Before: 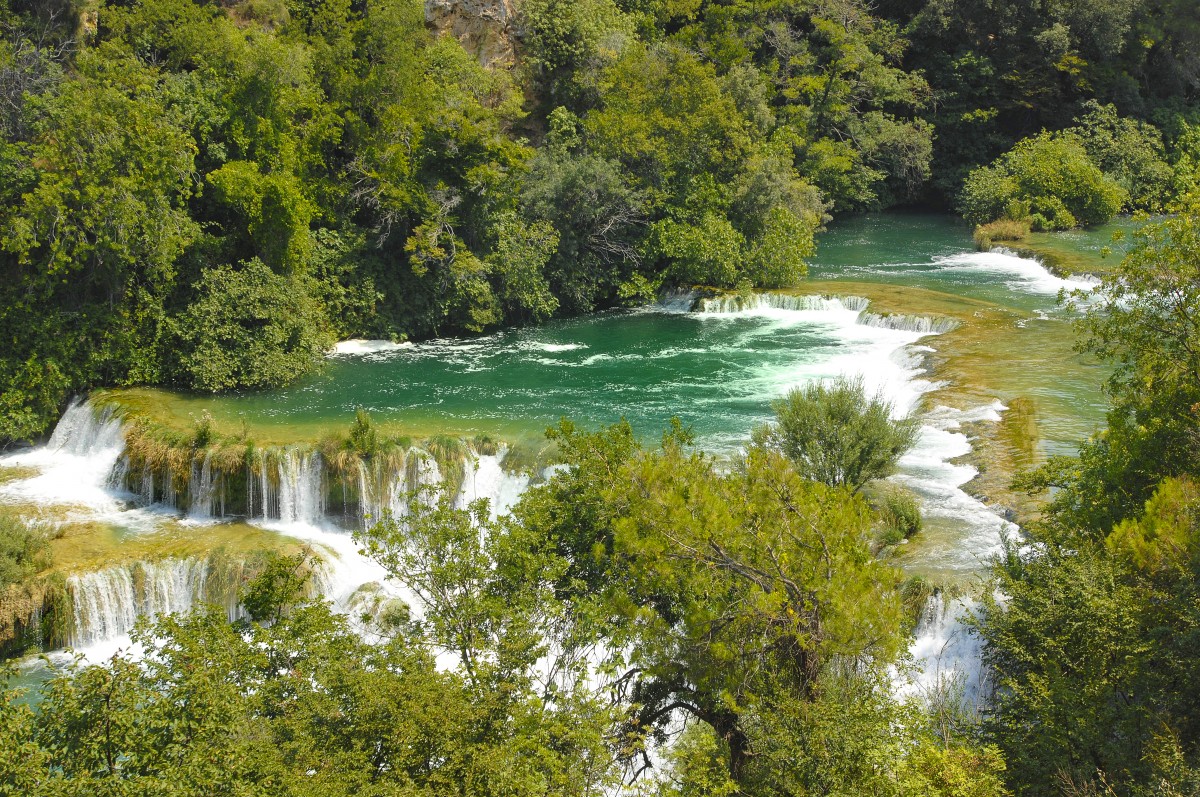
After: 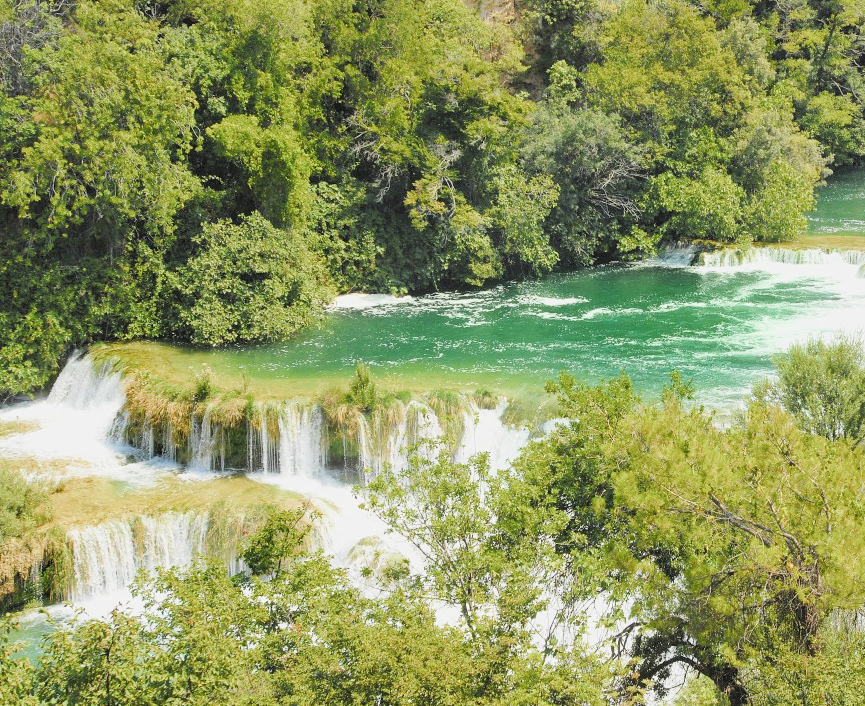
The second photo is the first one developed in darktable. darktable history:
crop: top 5.791%, right 27.902%, bottom 5.515%
filmic rgb: black relative exposure -7.3 EV, white relative exposure 5.06 EV, threshold 3.05 EV, hardness 3.22, add noise in highlights 0.002, color science v3 (2019), use custom middle-gray values true, contrast in highlights soft, enable highlight reconstruction true
exposure: black level correction 0, exposure 1.2 EV, compensate highlight preservation false
